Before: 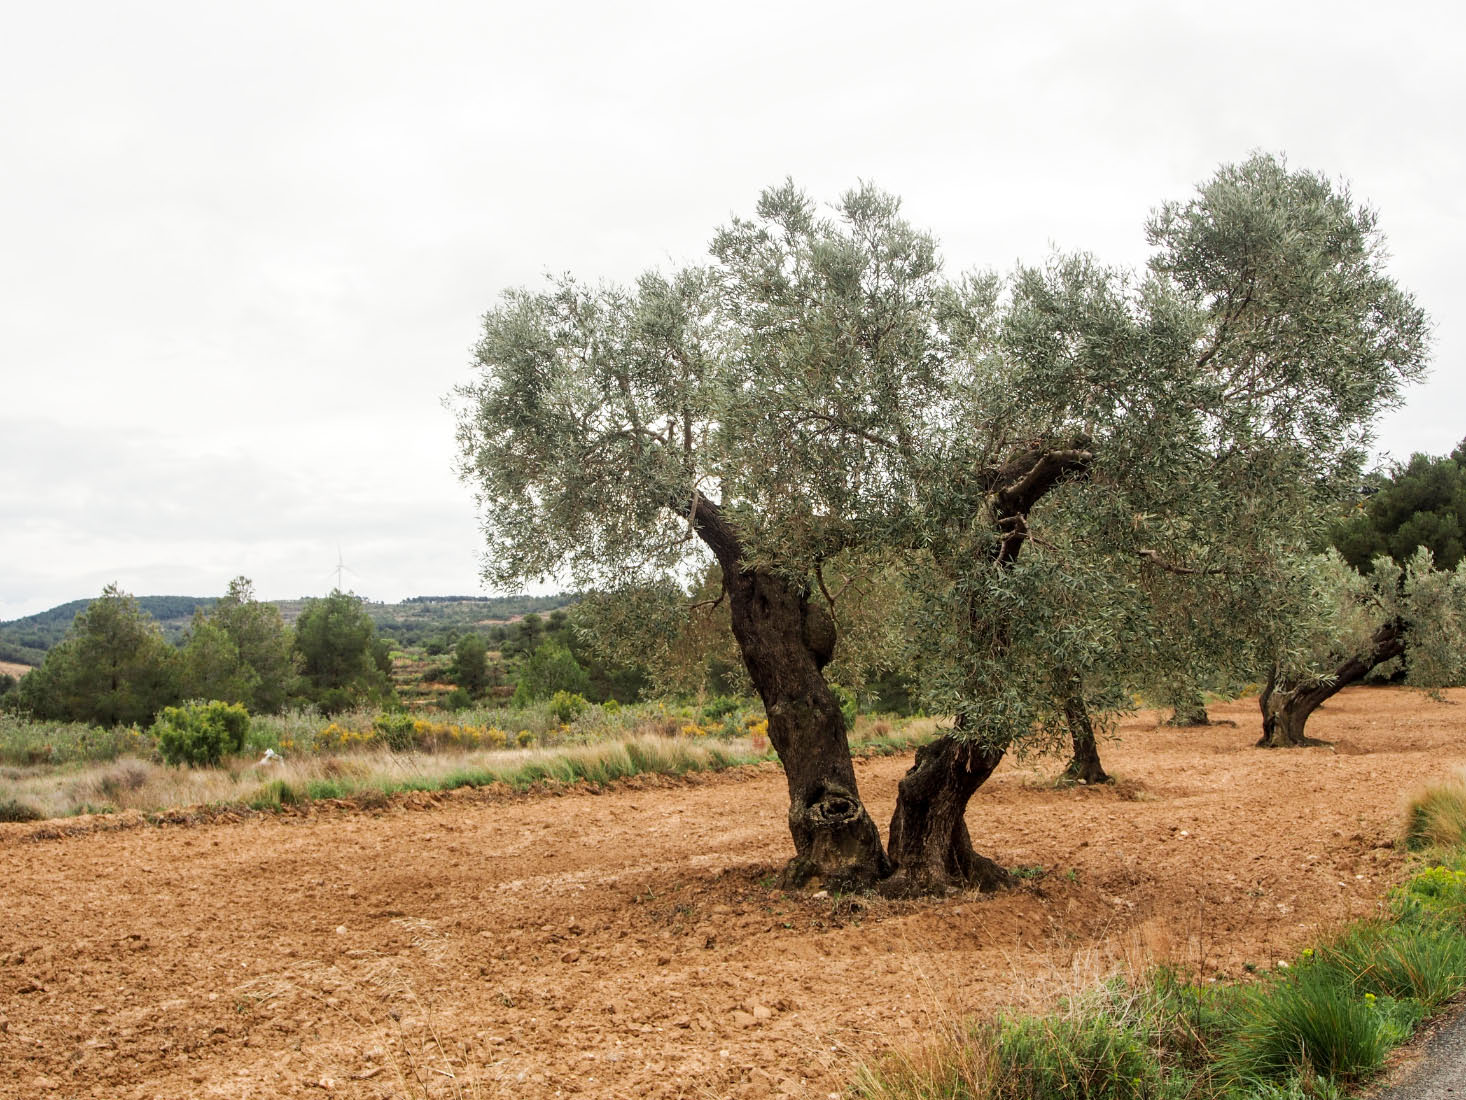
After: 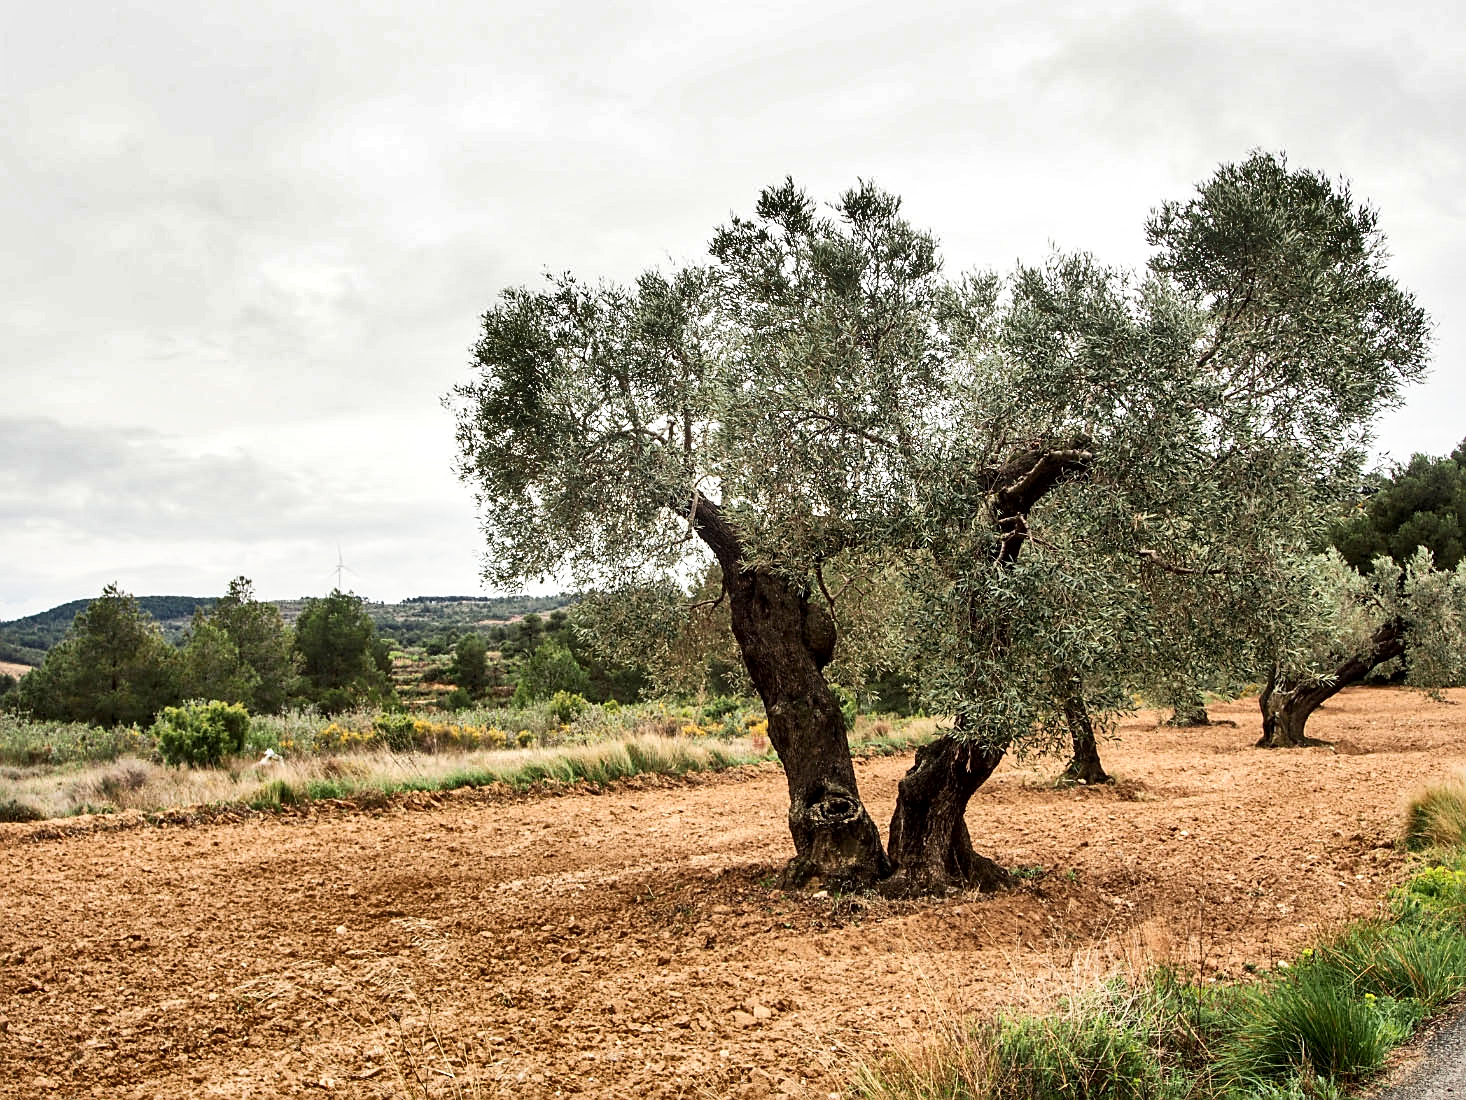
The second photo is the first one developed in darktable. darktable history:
shadows and highlights: shadows 20.91, highlights -82.73, soften with gaussian
contrast brightness saturation: contrast 0.24, brightness 0.09
sharpen: on, module defaults
local contrast: mode bilateral grid, contrast 20, coarseness 50, detail 132%, midtone range 0.2
